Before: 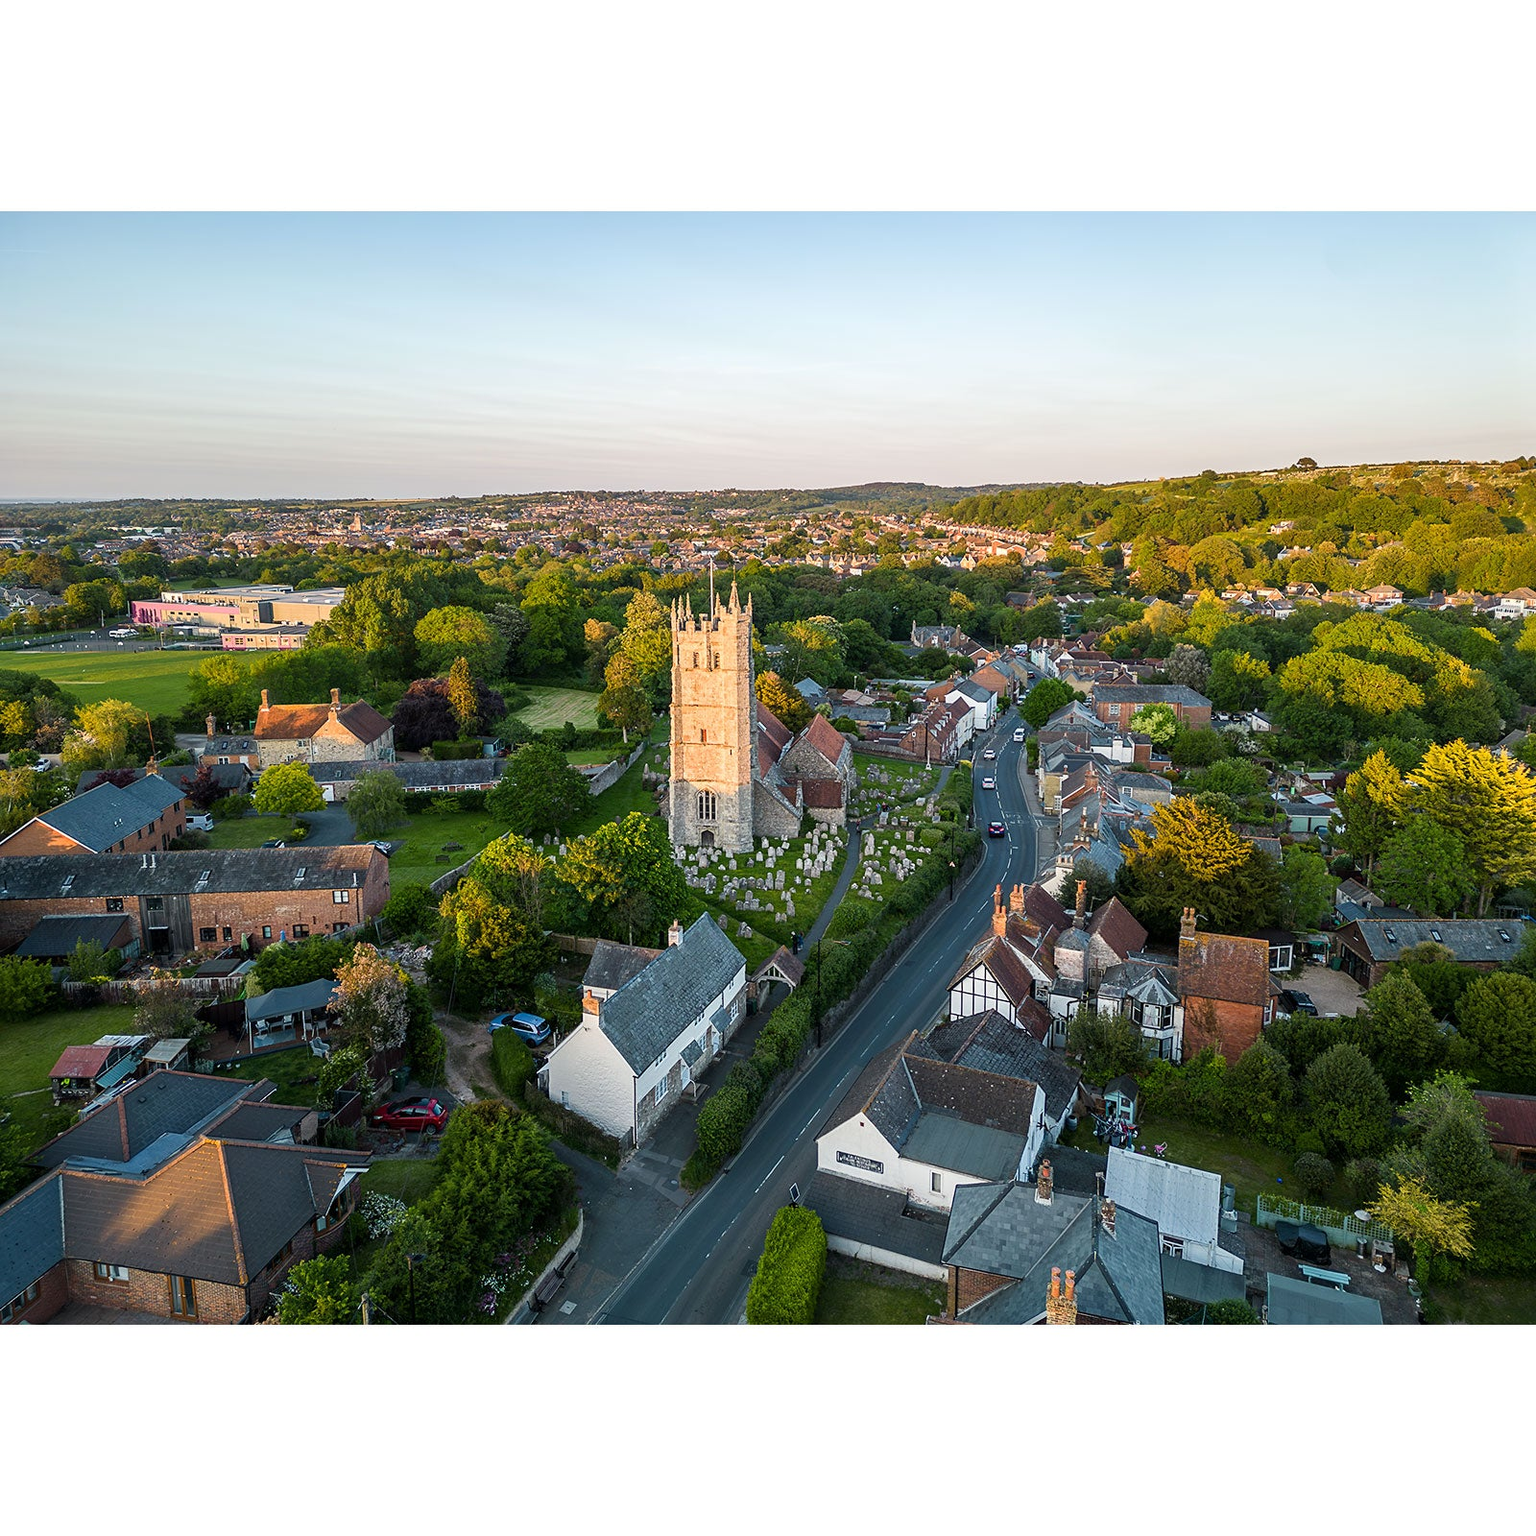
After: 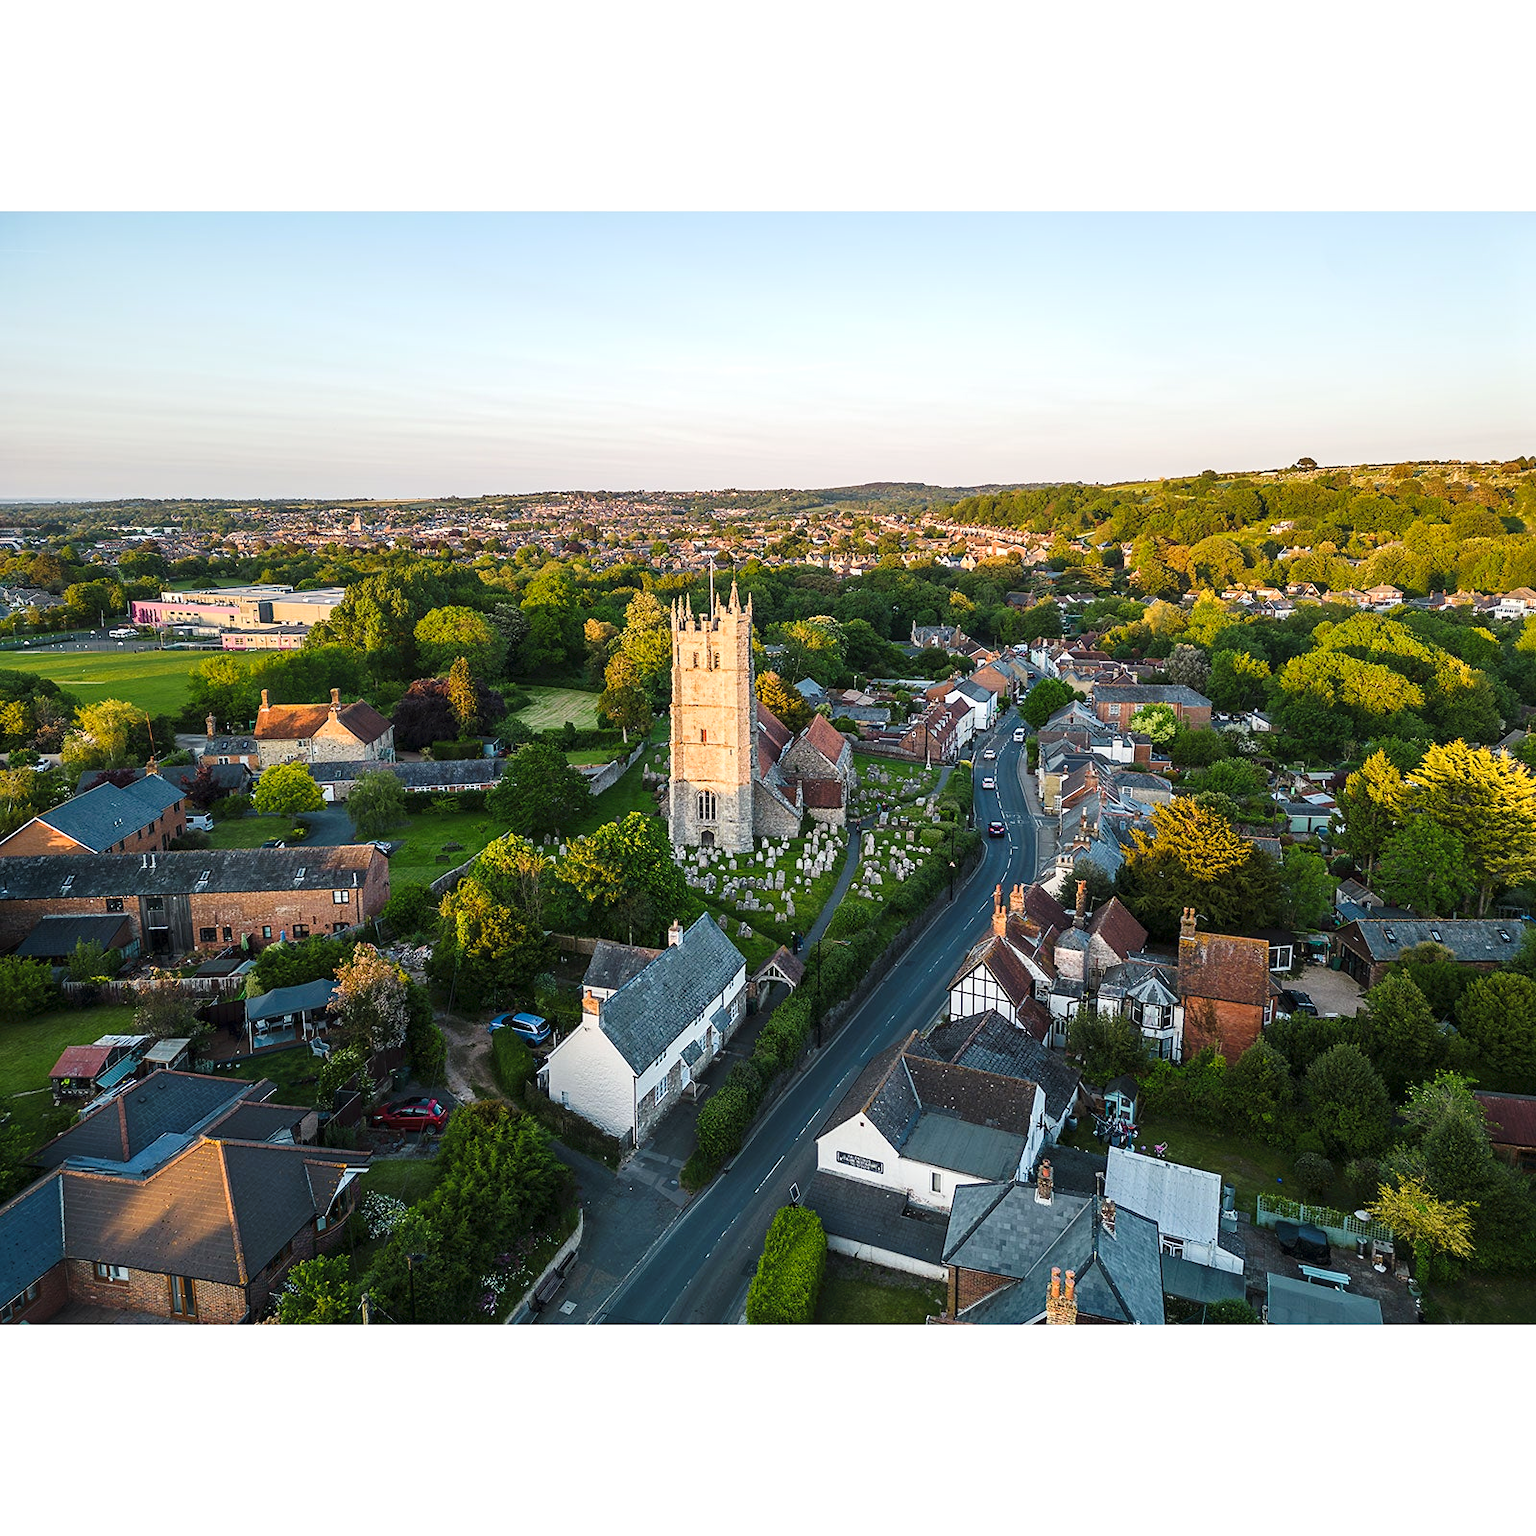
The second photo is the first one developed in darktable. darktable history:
tone curve: curves: ch0 [(0, 0) (0.003, 0.005) (0.011, 0.021) (0.025, 0.042) (0.044, 0.065) (0.069, 0.074) (0.1, 0.092) (0.136, 0.123) (0.177, 0.159) (0.224, 0.2) (0.277, 0.252) (0.335, 0.32) (0.399, 0.392) (0.468, 0.468) (0.543, 0.549) (0.623, 0.638) (0.709, 0.721) (0.801, 0.812) (0.898, 0.896) (1, 1)], preserve colors none
shadows and highlights: shadows -12.5, white point adjustment 4, highlights 28.33
